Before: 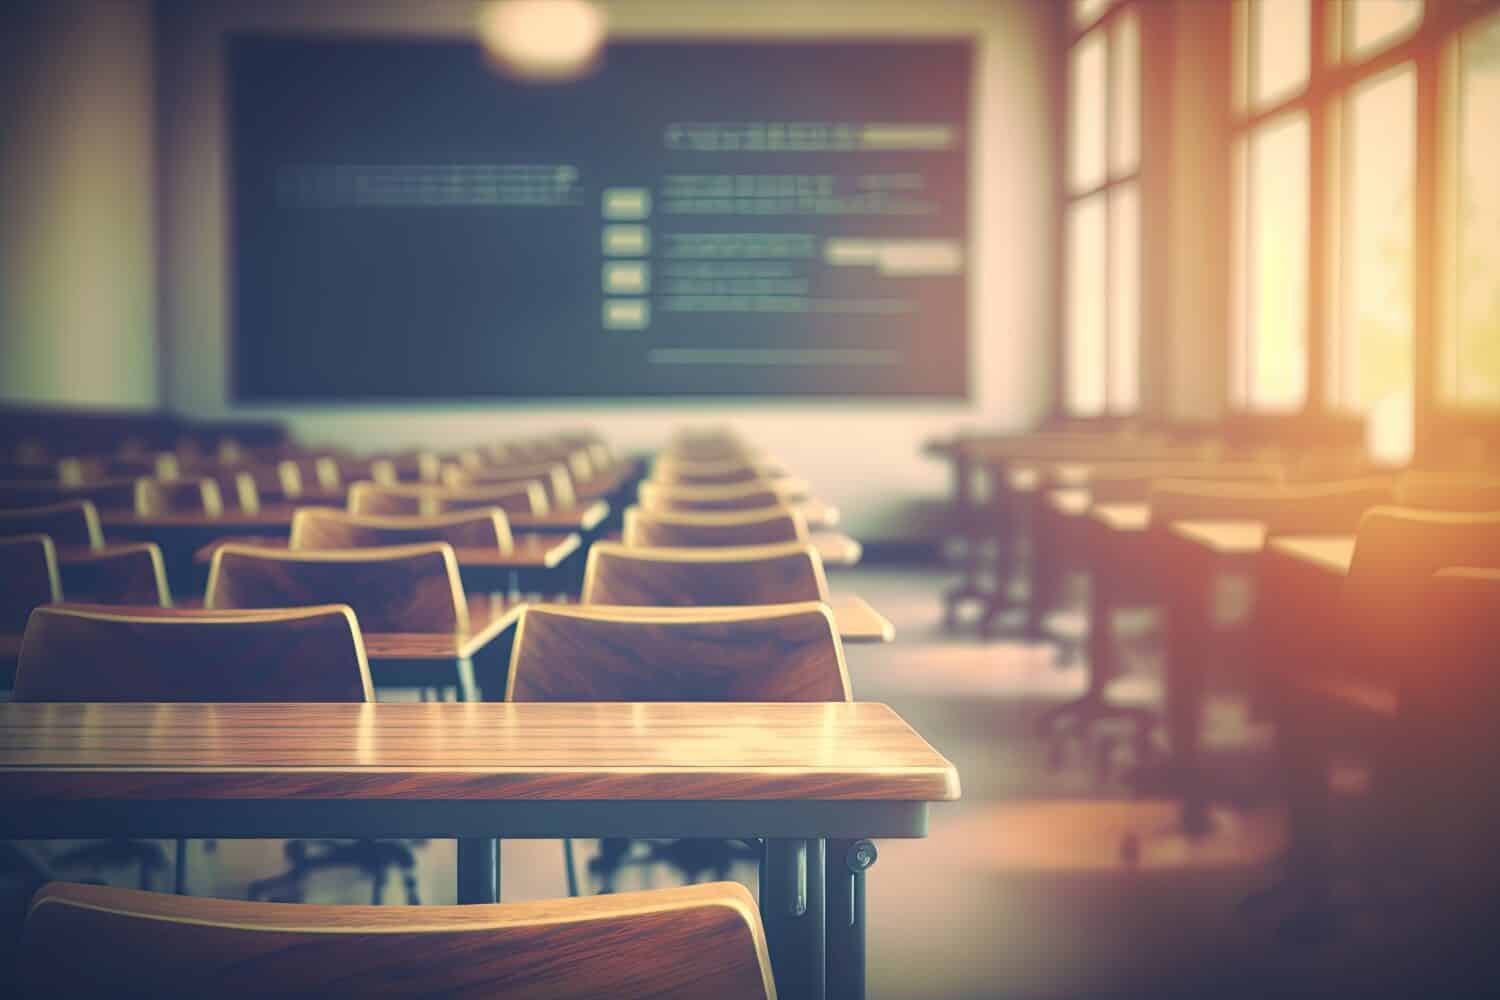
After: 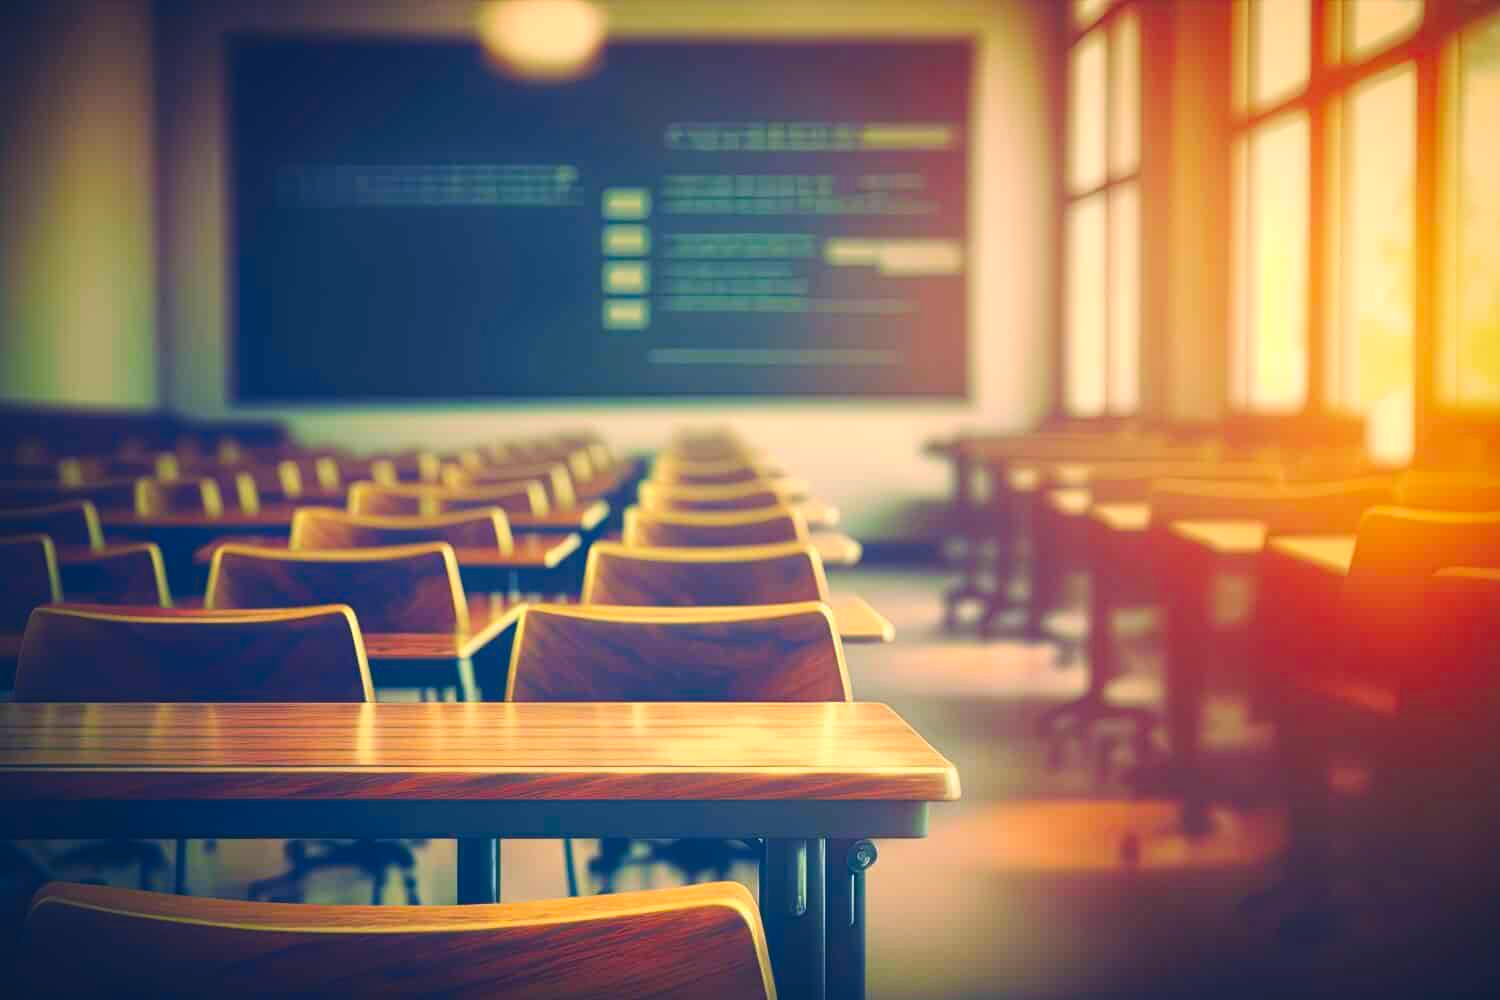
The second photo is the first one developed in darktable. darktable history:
contrast brightness saturation: saturation 0.498
tone curve: curves: ch0 [(0, 0) (0.227, 0.17) (0.766, 0.774) (1, 1)]; ch1 [(0, 0) (0.114, 0.127) (0.437, 0.452) (0.498, 0.495) (0.579, 0.602) (1, 1)]; ch2 [(0, 0) (0.233, 0.259) (0.493, 0.492) (0.568, 0.596) (1, 1)], preserve colors none
